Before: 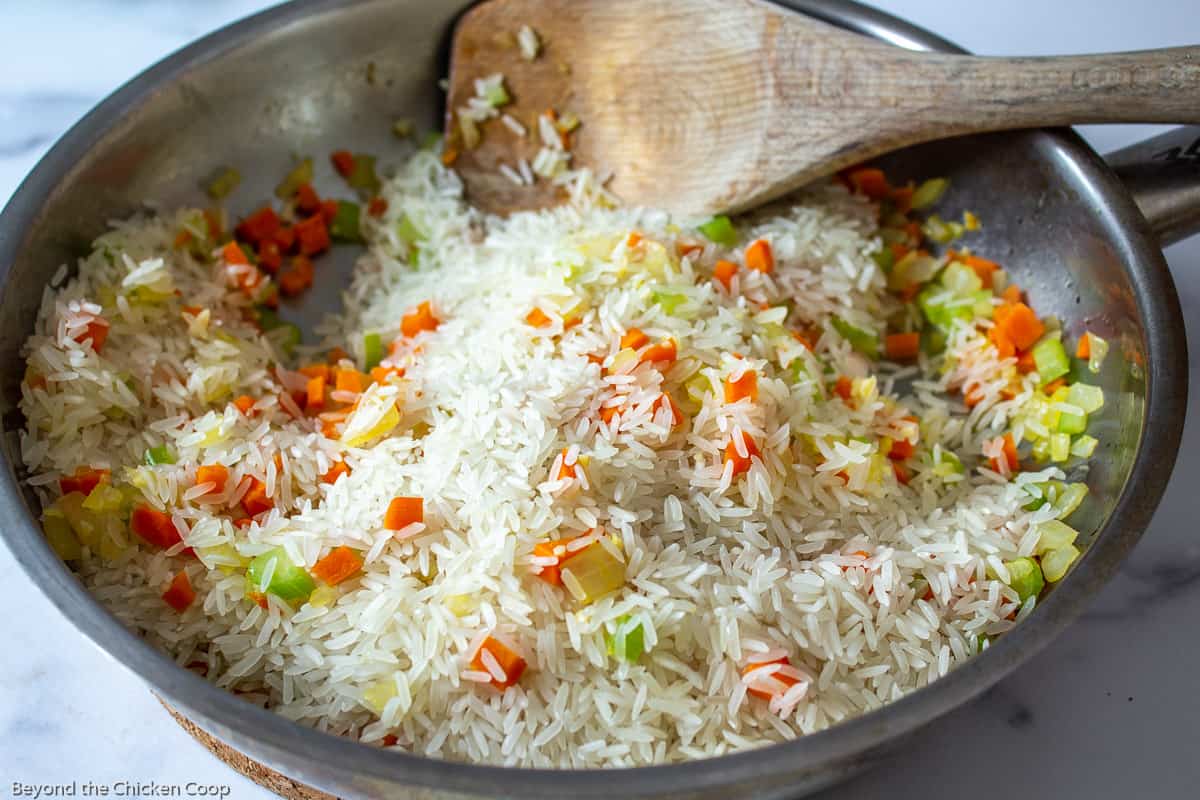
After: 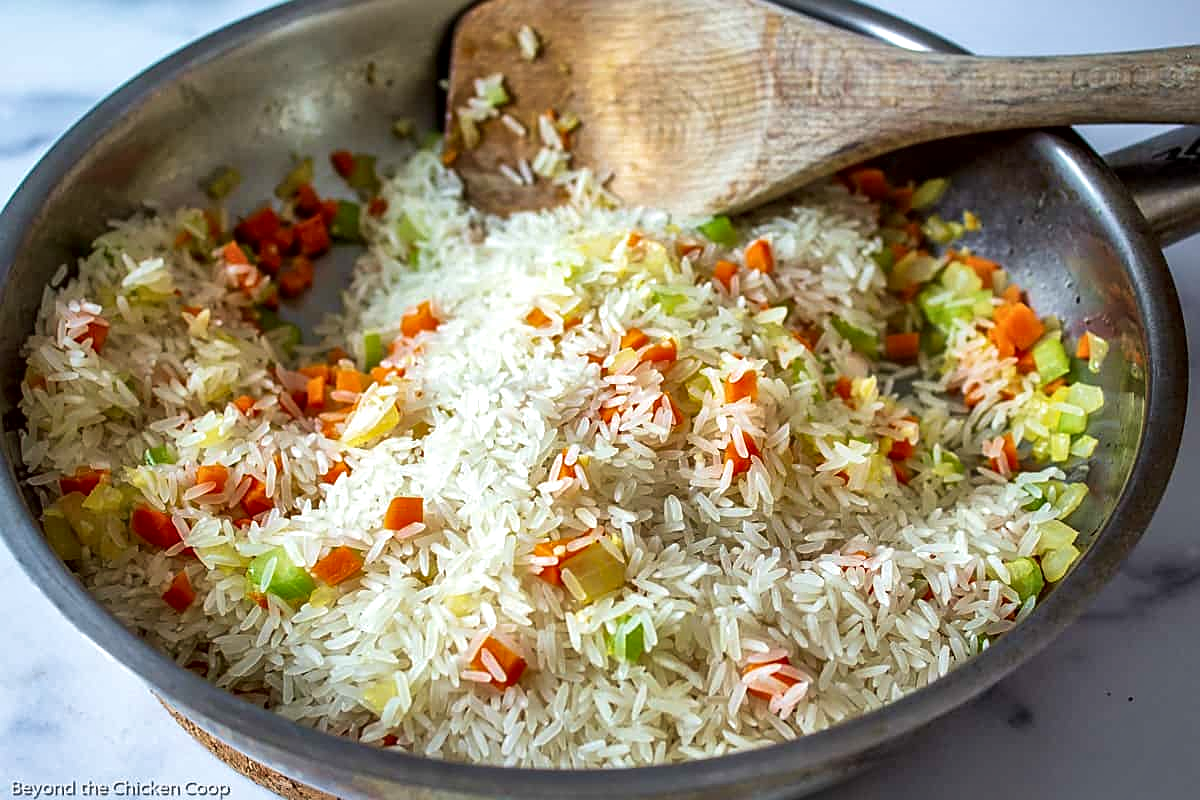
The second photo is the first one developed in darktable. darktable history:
velvia: on, module defaults
sharpen: on, module defaults
local contrast: mode bilateral grid, contrast 20, coarseness 50, detail 150%, midtone range 0.2
white balance: emerald 1
